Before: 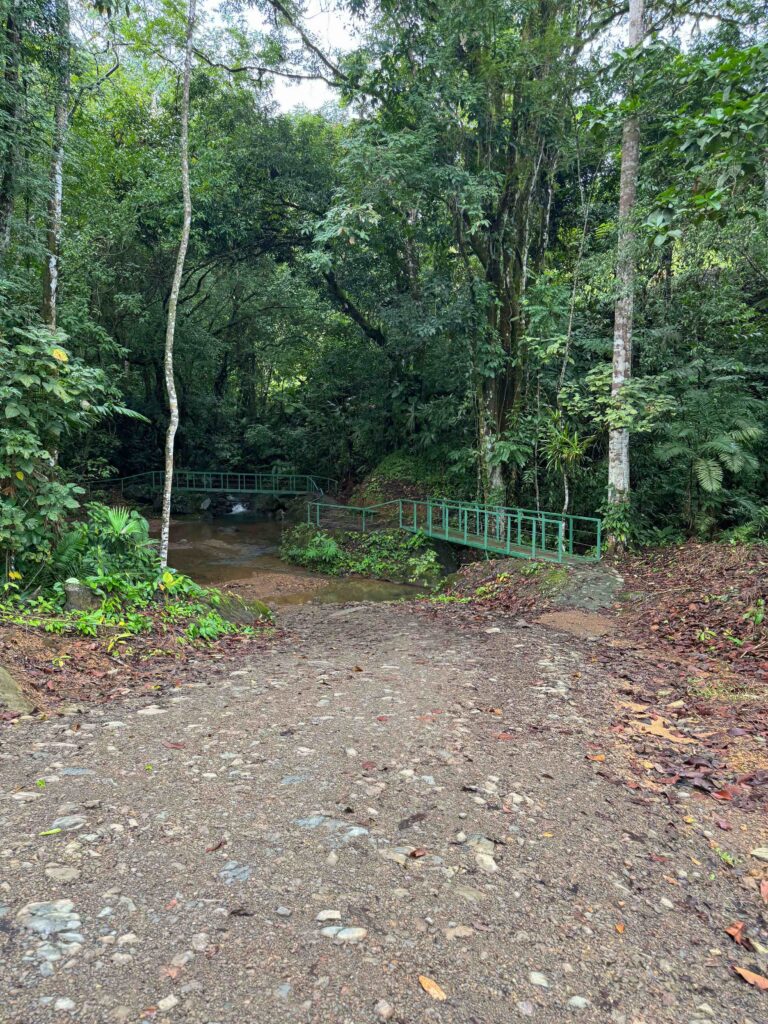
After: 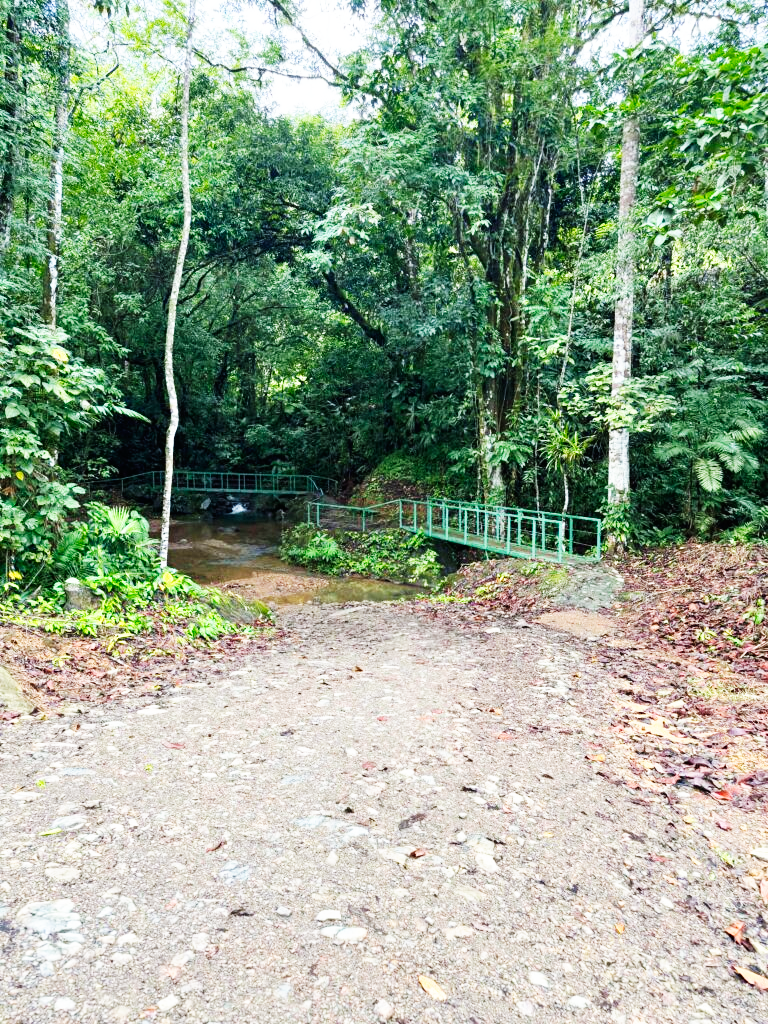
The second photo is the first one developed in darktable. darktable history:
base curve: curves: ch0 [(0, 0) (0.007, 0.004) (0.027, 0.03) (0.046, 0.07) (0.207, 0.54) (0.442, 0.872) (0.673, 0.972) (1, 1)], preserve colors none
white balance: red 0.988, blue 1.017
